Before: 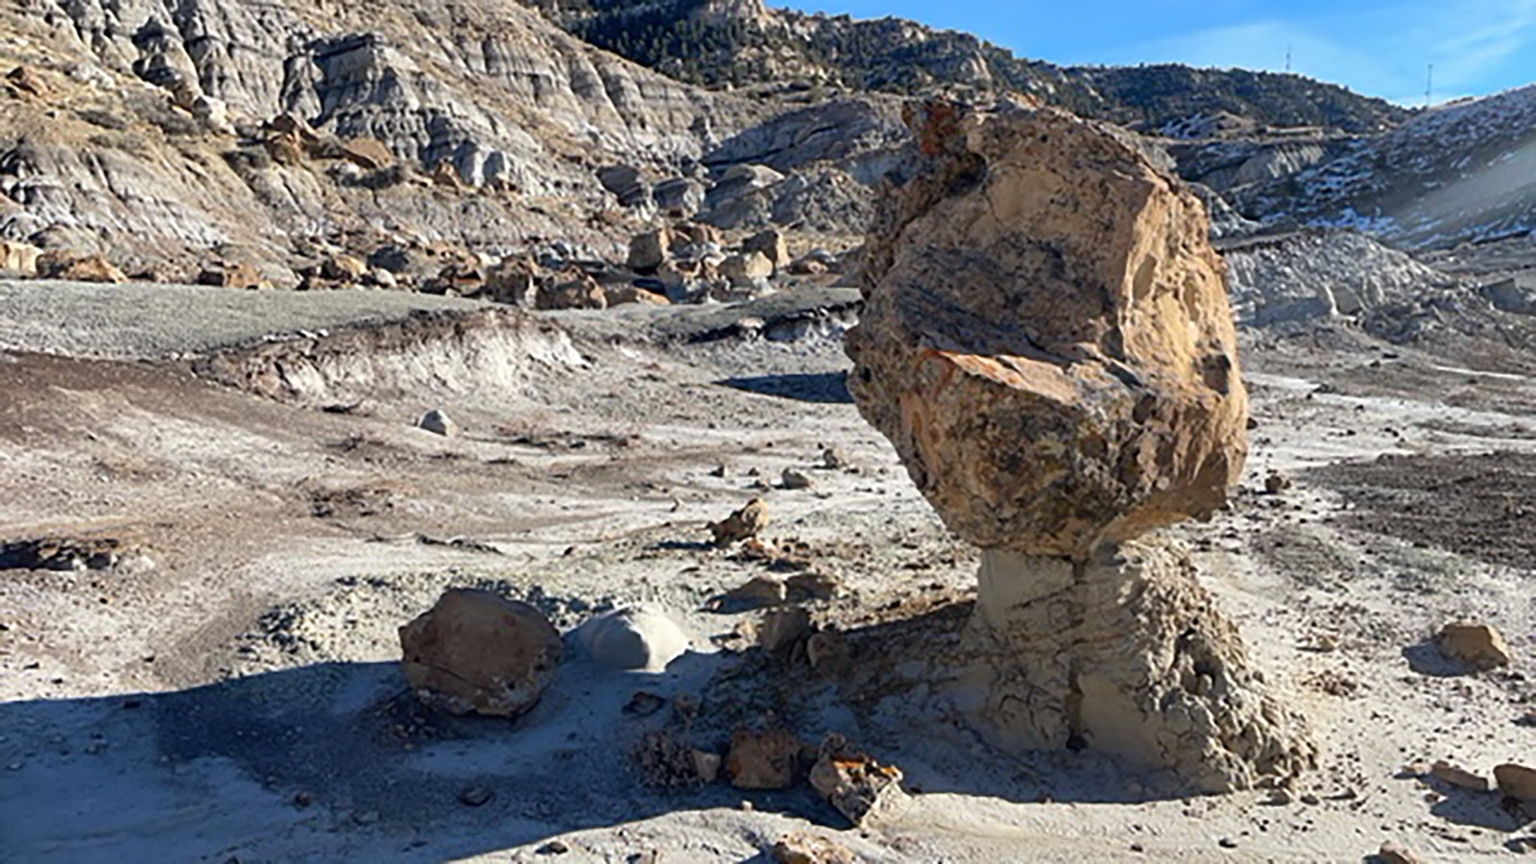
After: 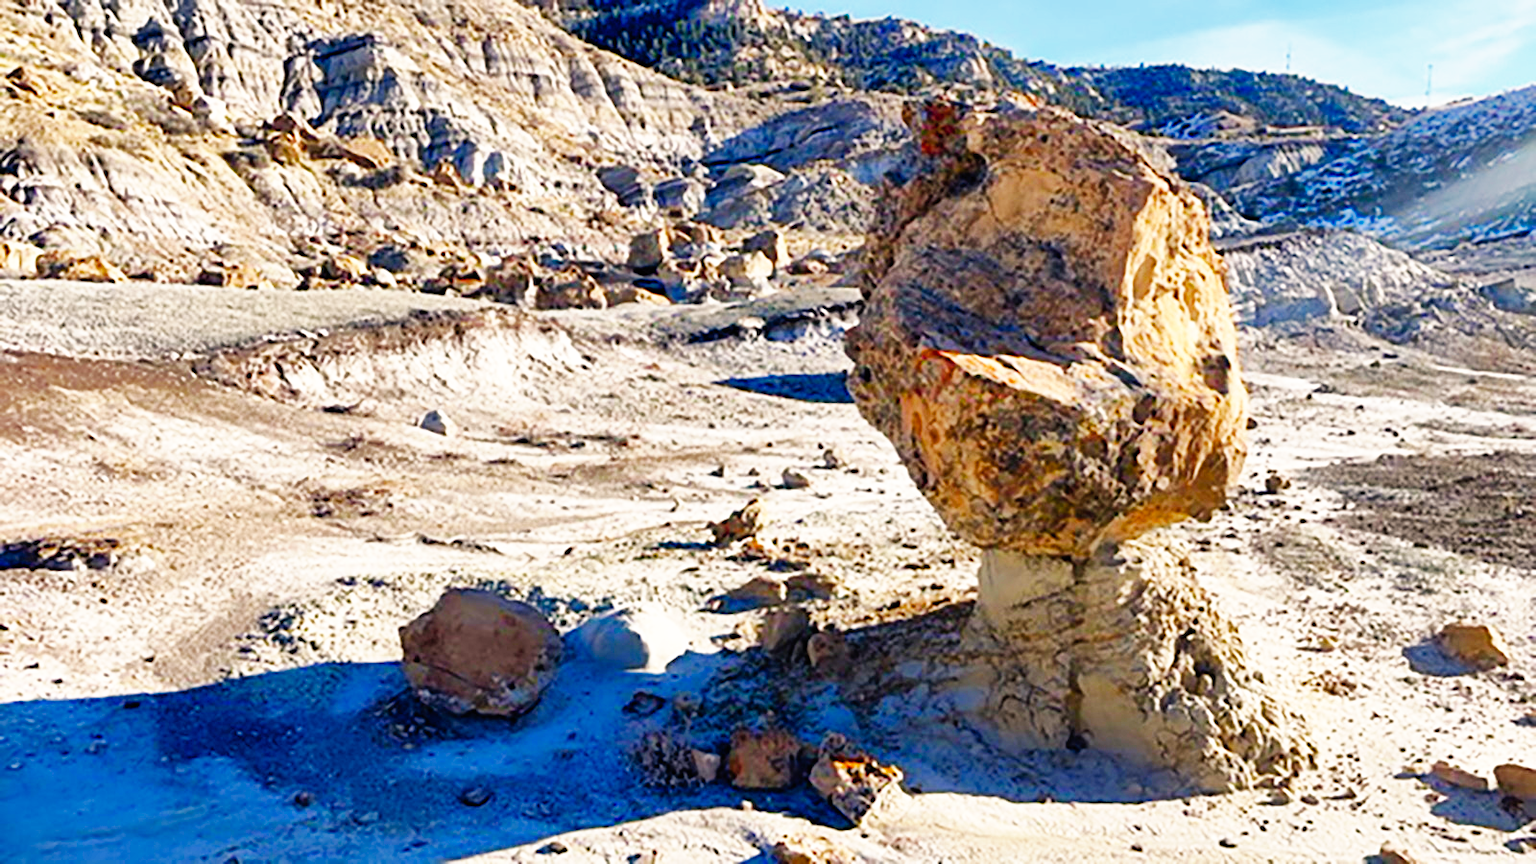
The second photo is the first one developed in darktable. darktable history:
shadows and highlights: on, module defaults
base curve: curves: ch0 [(0, 0) (0.007, 0.004) (0.027, 0.03) (0.046, 0.07) (0.207, 0.54) (0.442, 0.872) (0.673, 0.972) (1, 1)], preserve colors none
color balance rgb: highlights gain › chroma 3.74%, highlights gain › hue 58.49°, perceptual saturation grading › global saturation 20%, perceptual saturation grading › highlights -25.083%, perceptual saturation grading › shadows 50.248%
